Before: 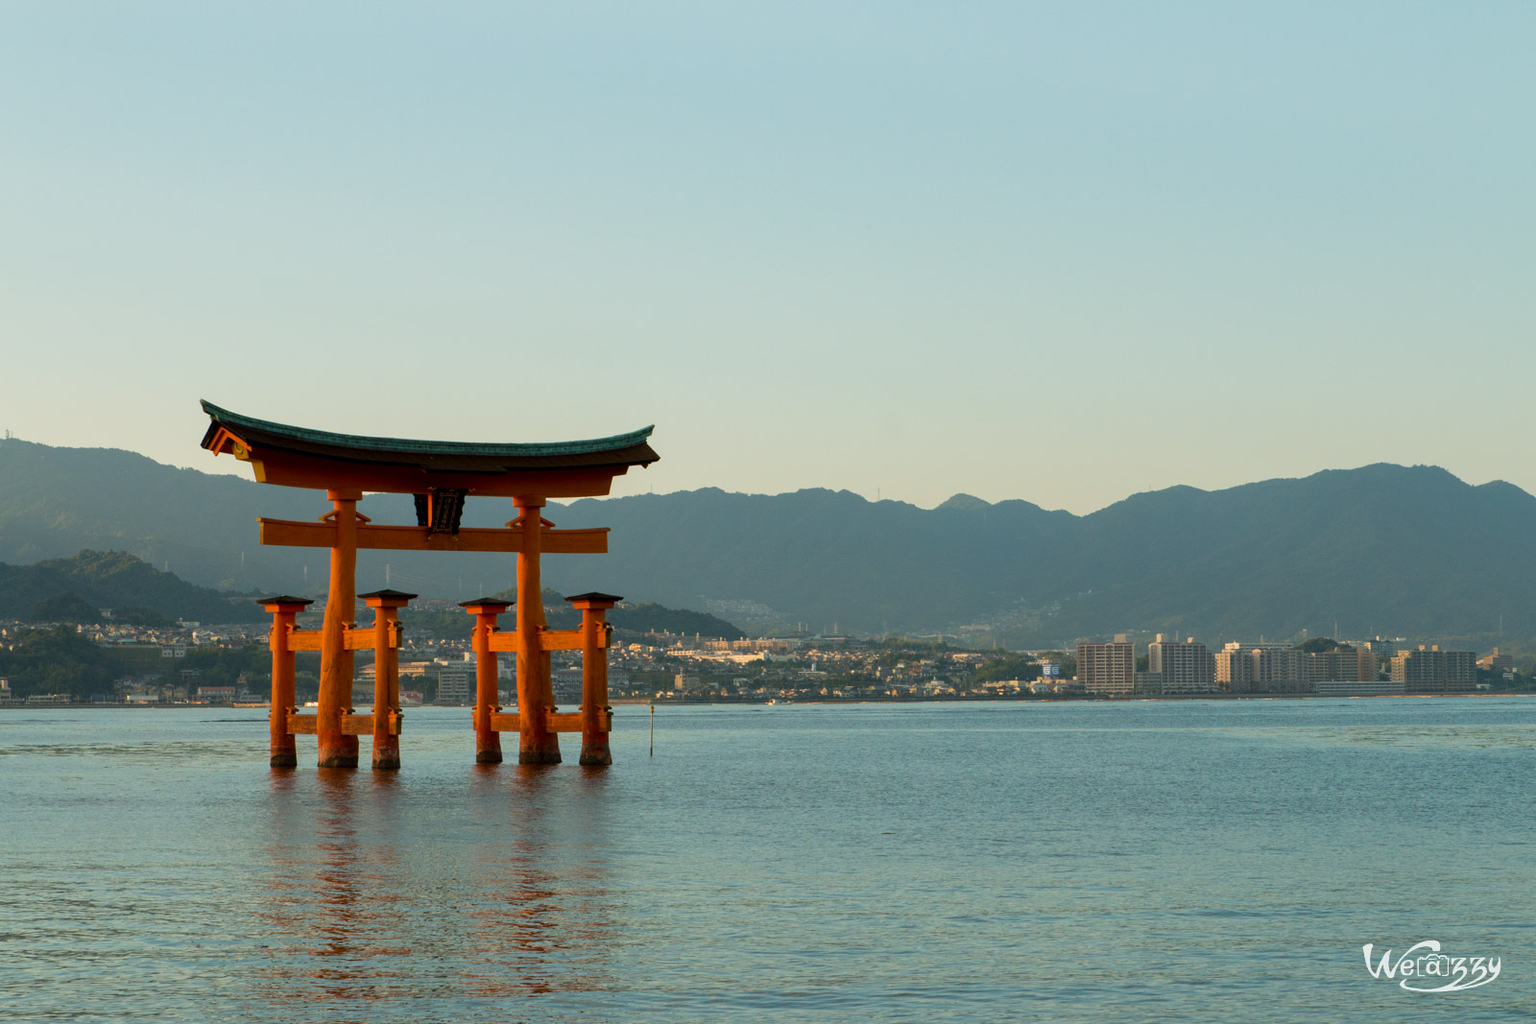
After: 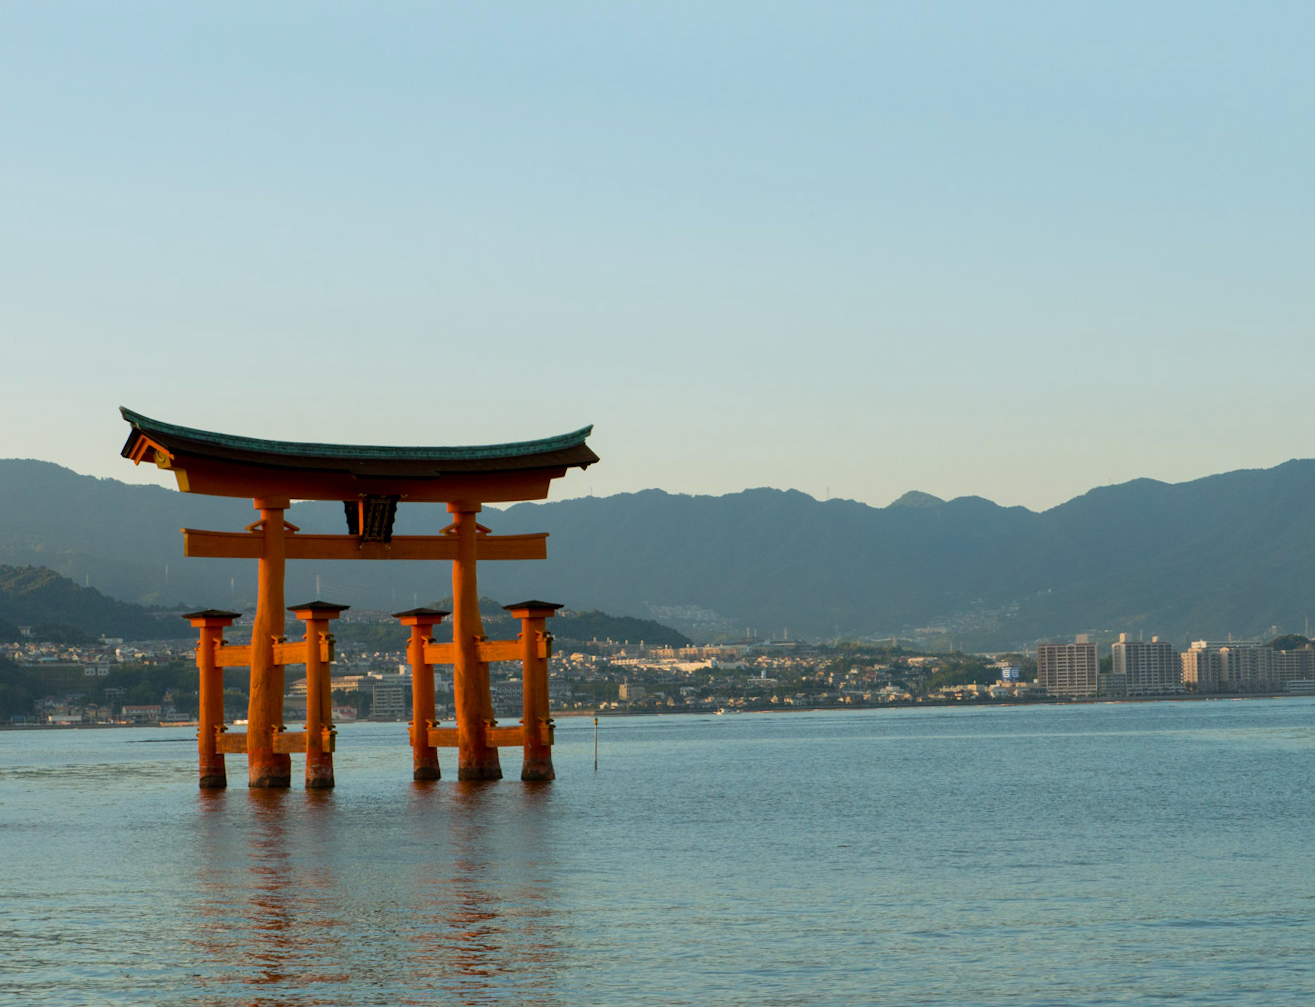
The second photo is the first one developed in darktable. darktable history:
crop and rotate: angle 1°, left 4.281%, top 0.642%, right 11.383%, bottom 2.486%
white balance: red 0.976, blue 1.04
